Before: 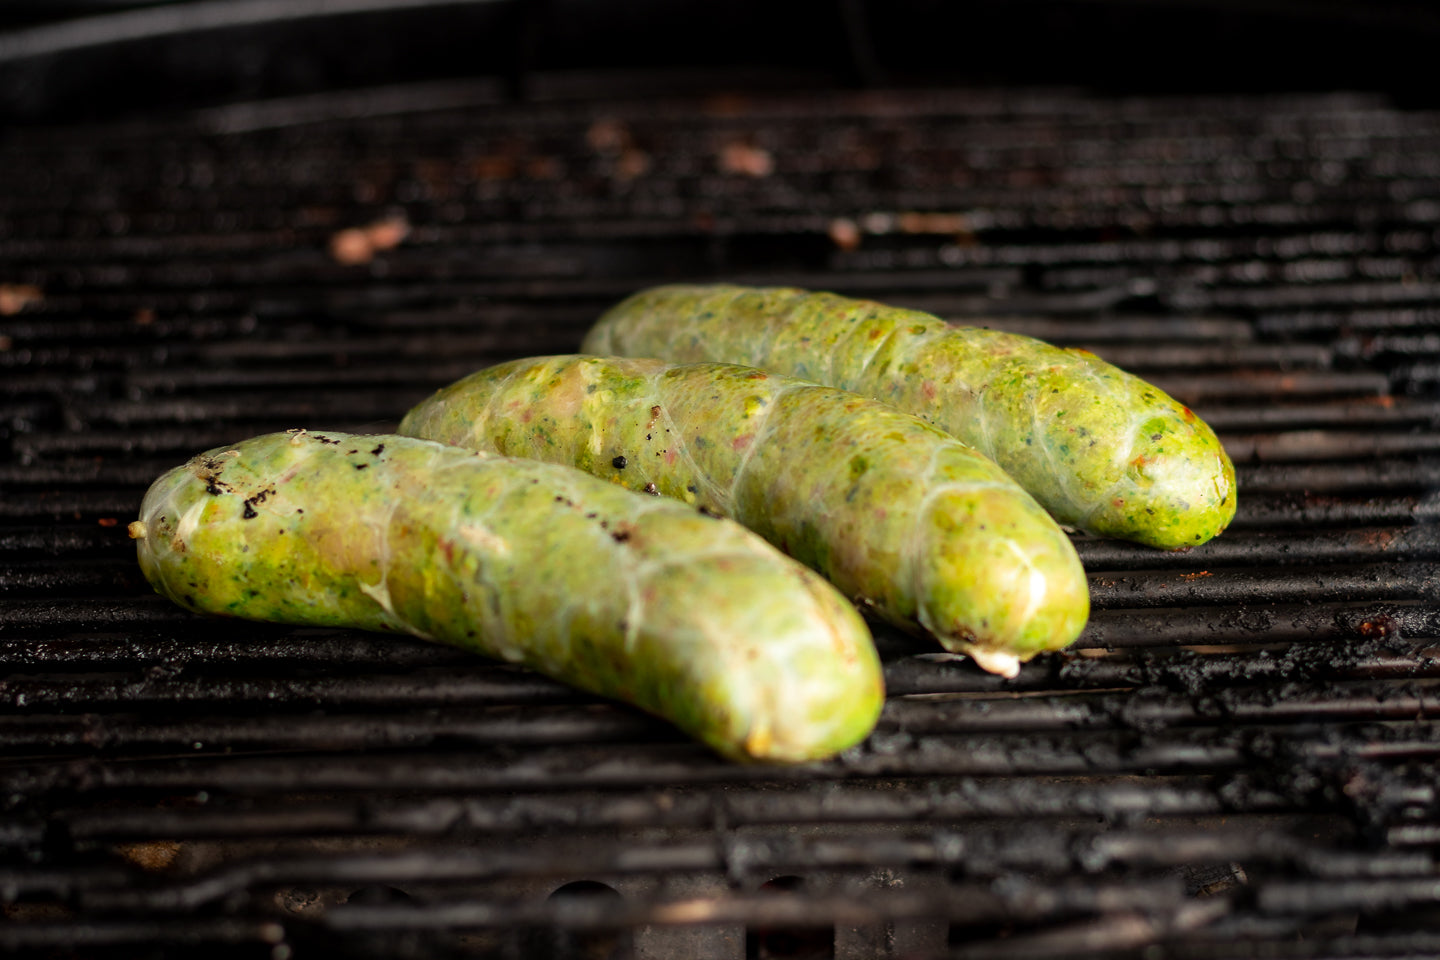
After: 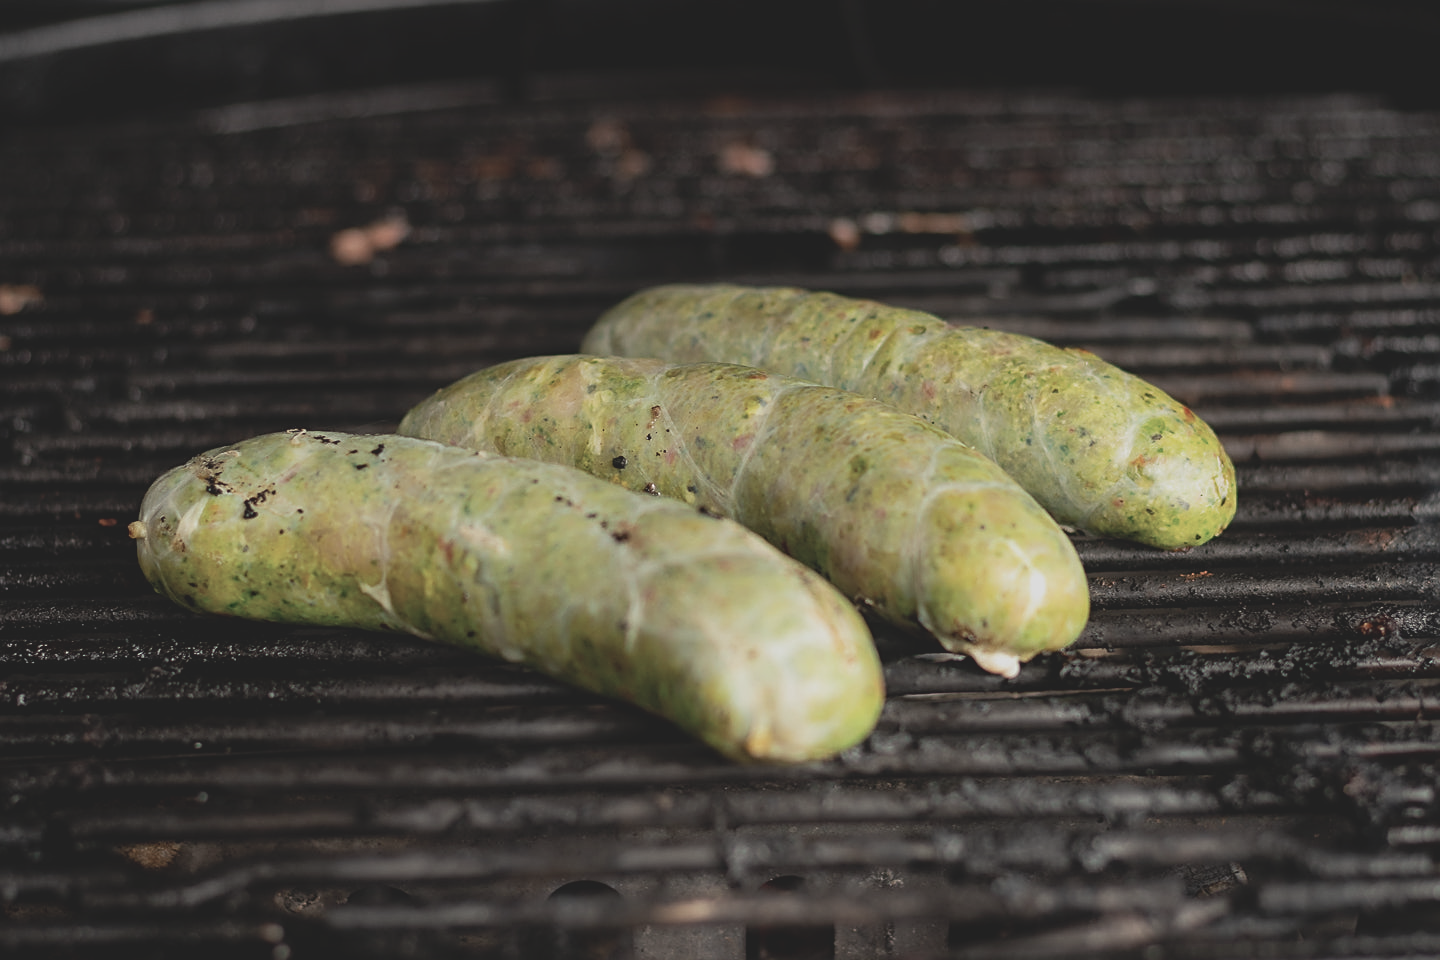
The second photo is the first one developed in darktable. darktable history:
contrast brightness saturation: contrast -0.252, saturation -0.446
sharpen: on, module defaults
